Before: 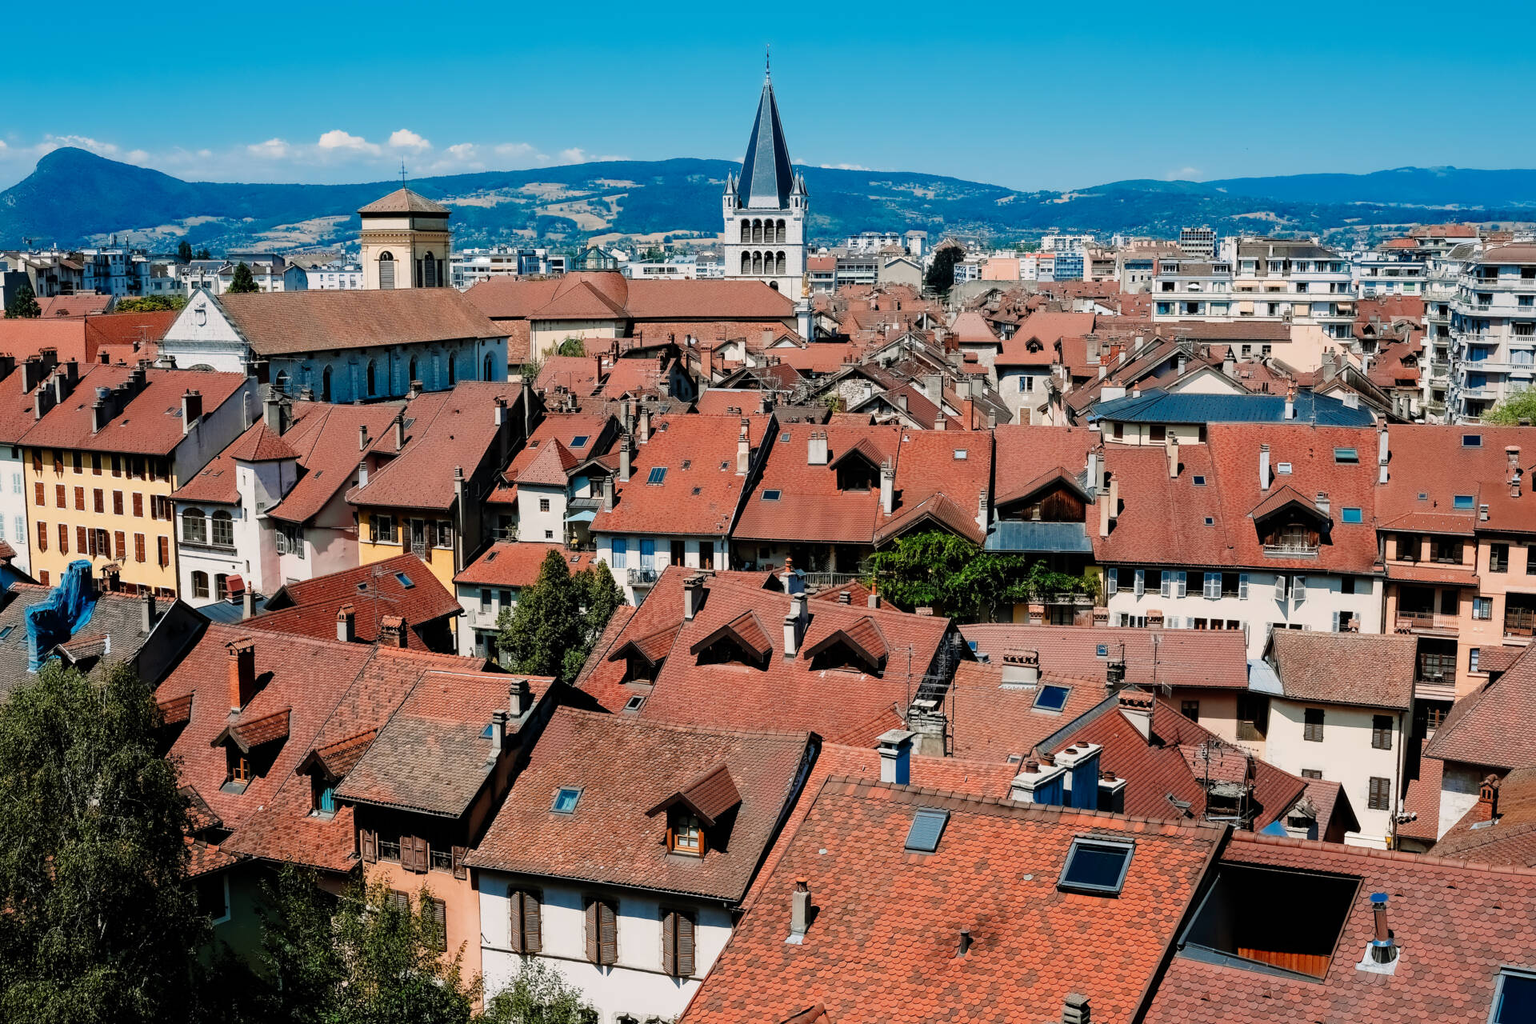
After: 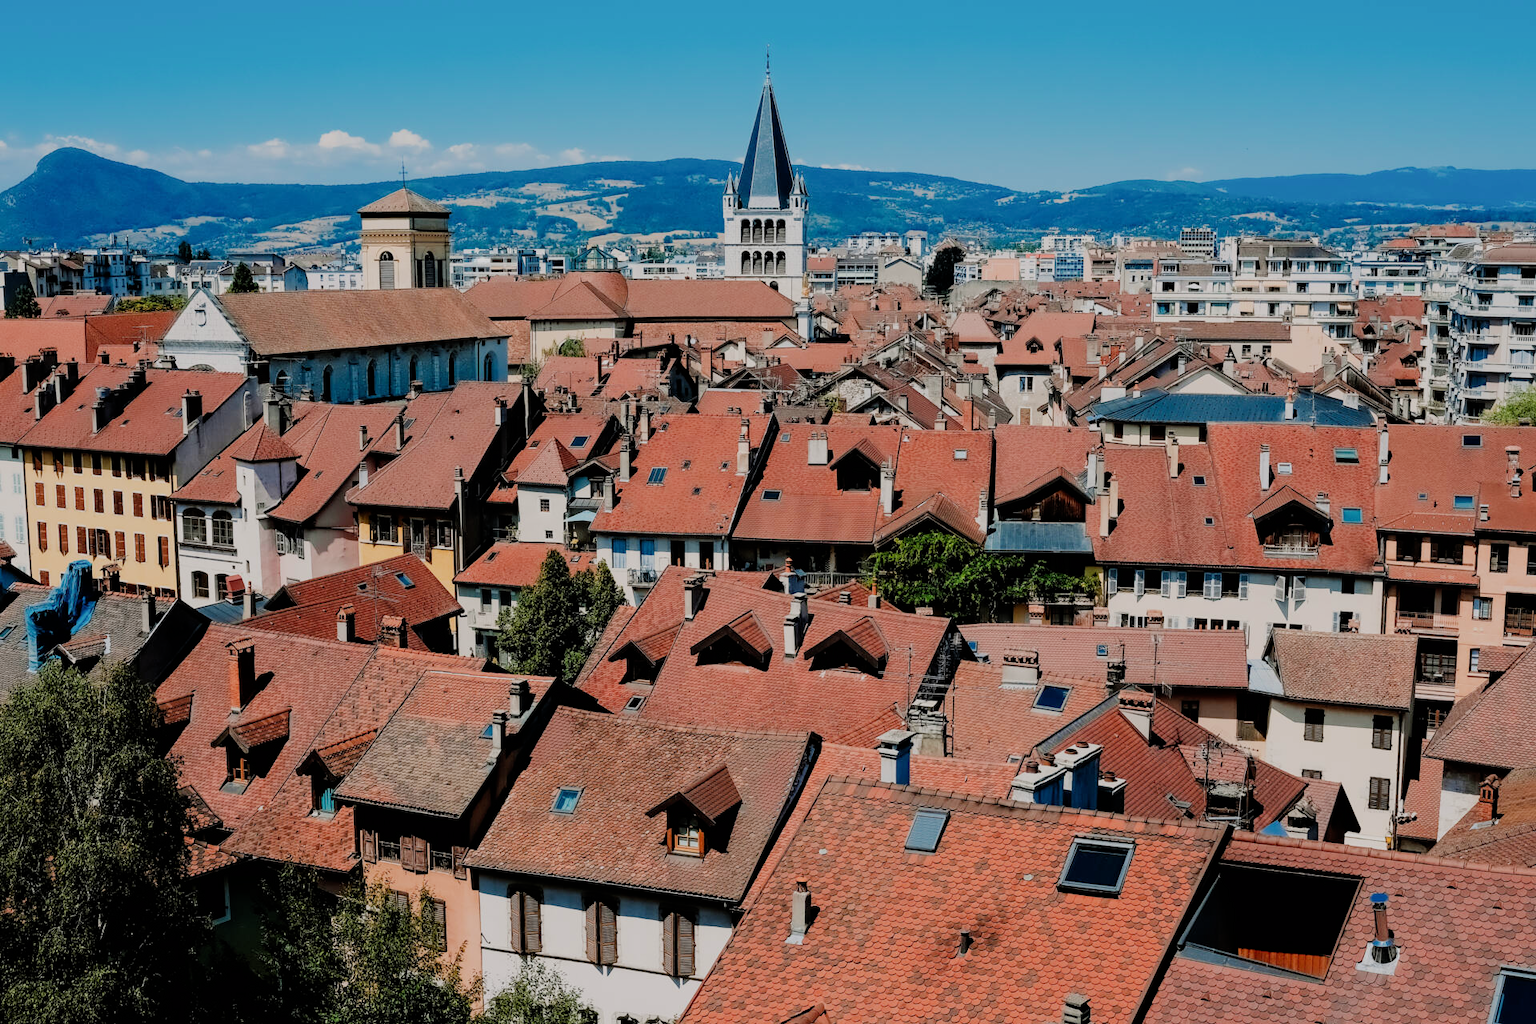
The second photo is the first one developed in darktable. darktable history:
tone equalizer: edges refinement/feathering 500, mask exposure compensation -1.57 EV, preserve details no
filmic rgb: black relative exposure -7.65 EV, white relative exposure 4.56 EV, hardness 3.61, iterations of high-quality reconstruction 0
